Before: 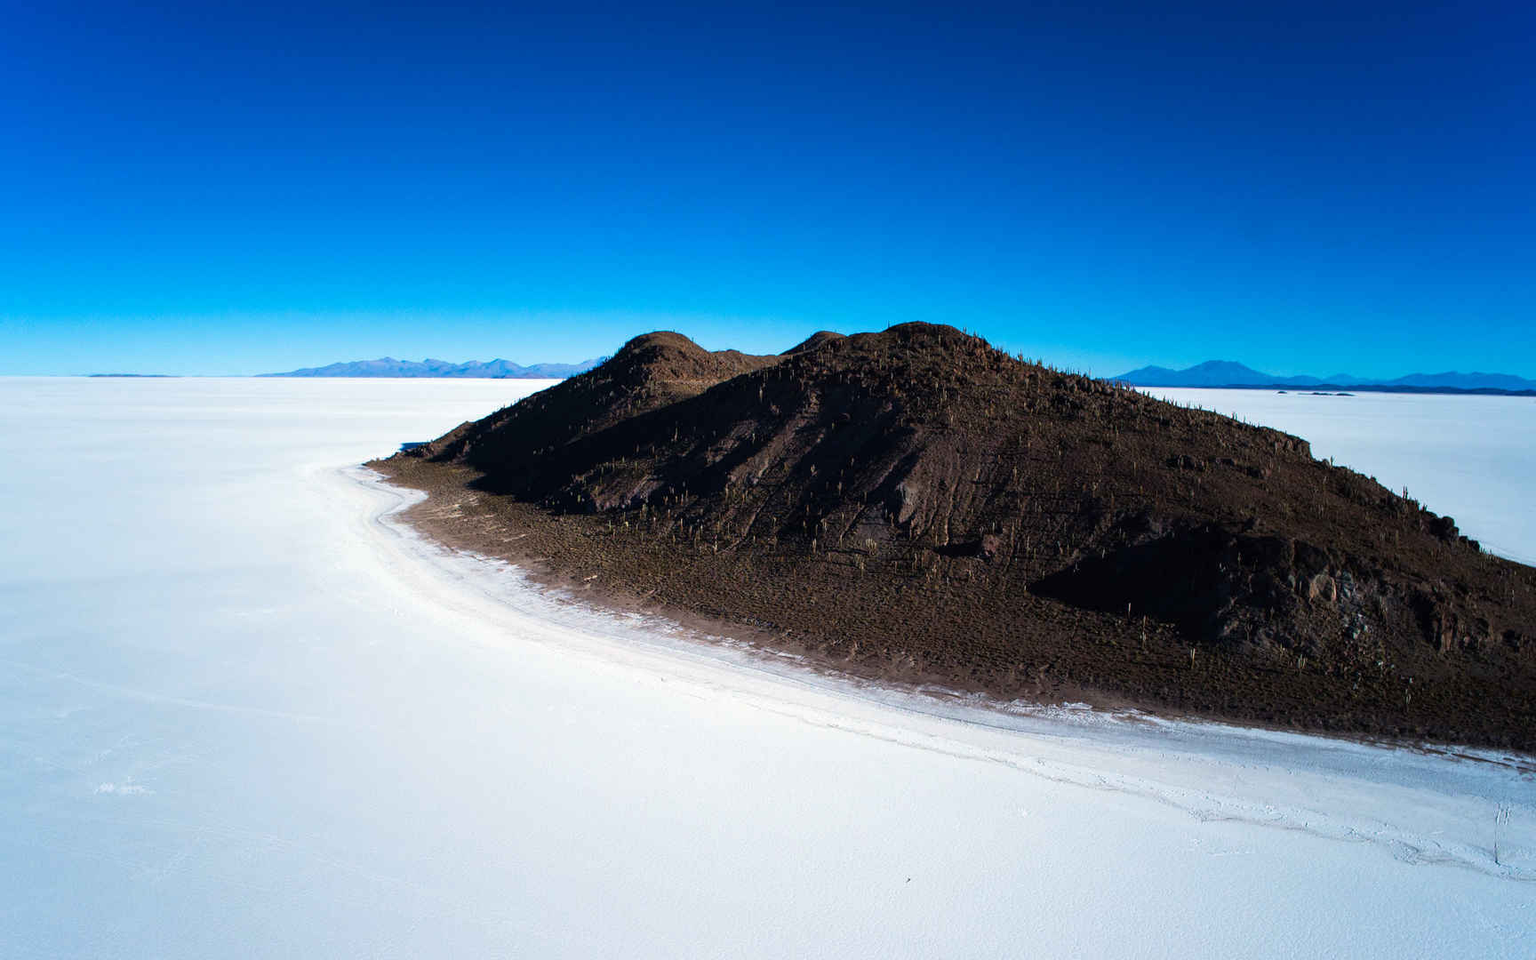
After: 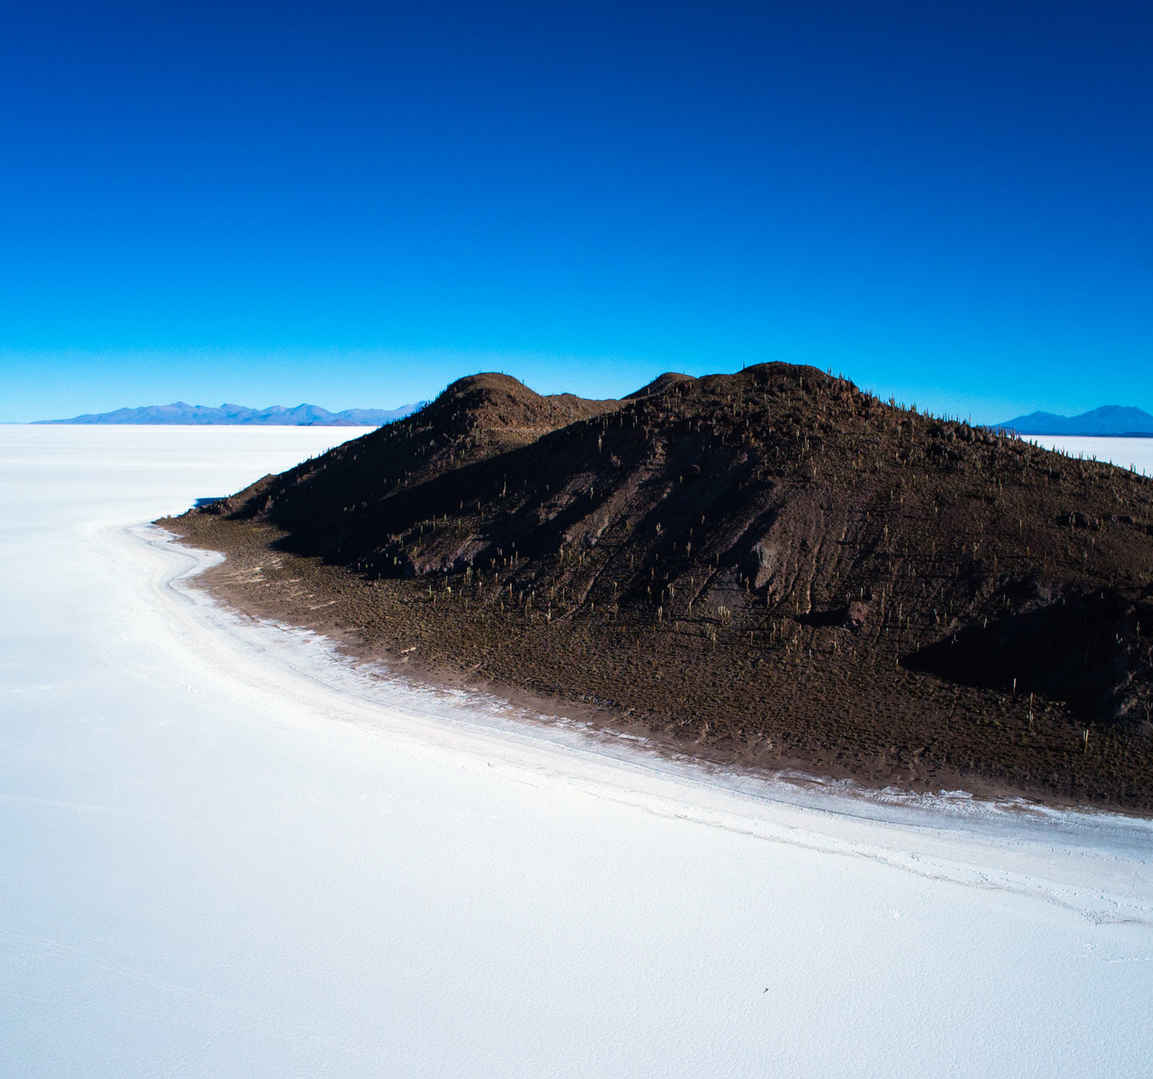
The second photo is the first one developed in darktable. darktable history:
crop and rotate: left 14.825%, right 18.394%
